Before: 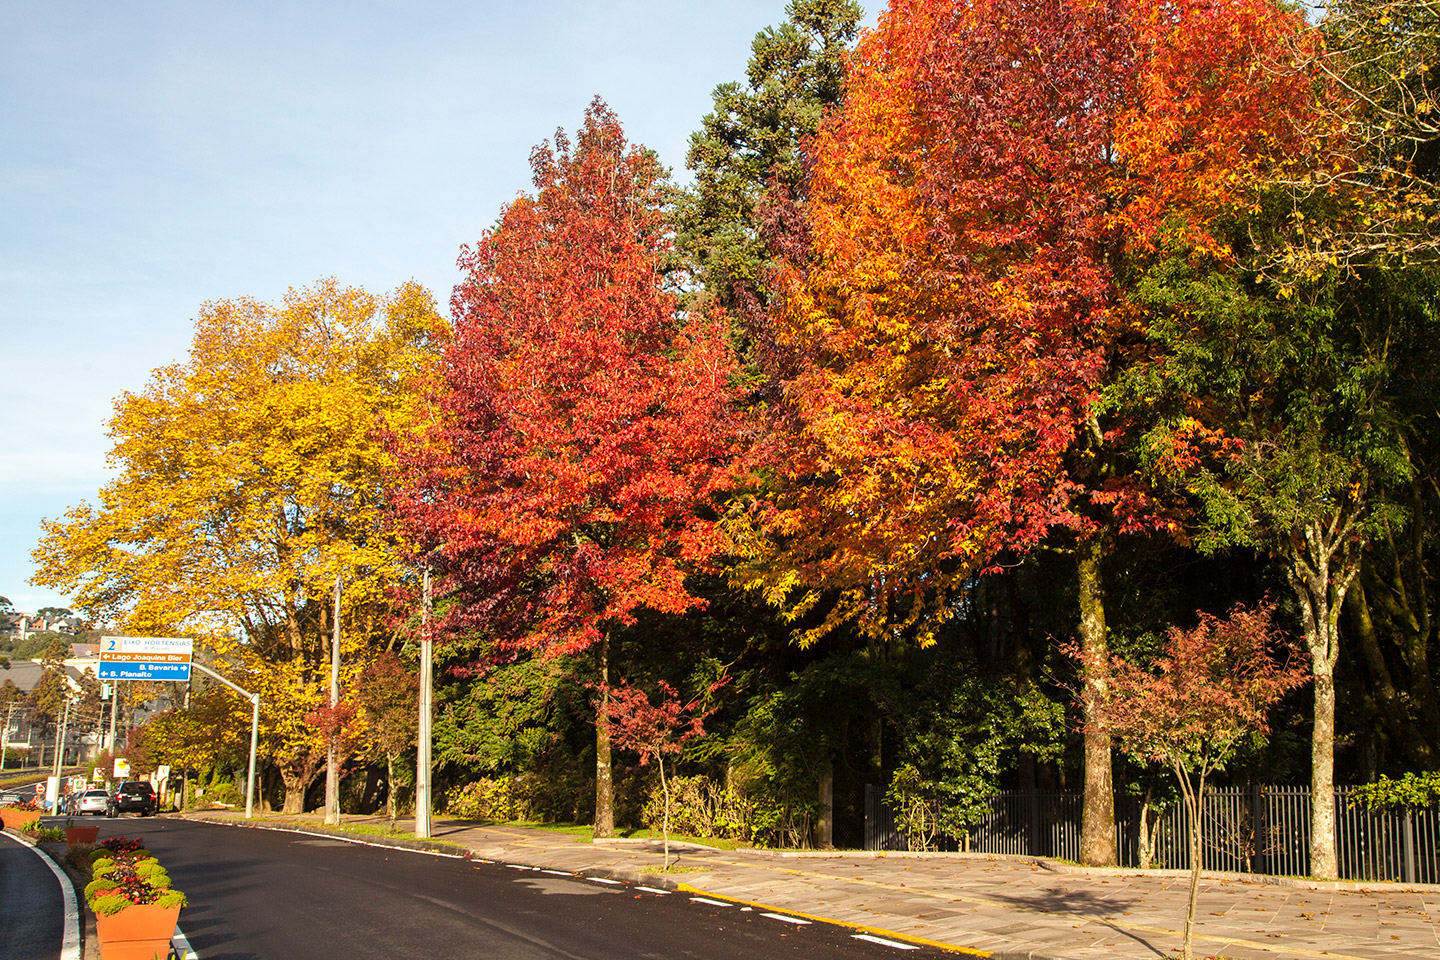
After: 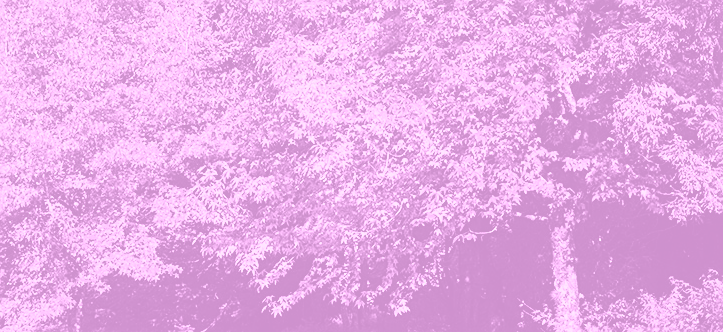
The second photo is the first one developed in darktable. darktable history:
base curve: curves: ch0 [(0, 0) (0.032, 0.025) (0.121, 0.166) (0.206, 0.329) (0.605, 0.79) (1, 1)], preserve colors none
sharpen: on, module defaults
crop: left 36.607%, top 34.735%, right 13.146%, bottom 30.611%
color balance rgb: on, module defaults
colorize: hue 331.2°, saturation 69%, source mix 30.28%, lightness 69.02%, version 1
